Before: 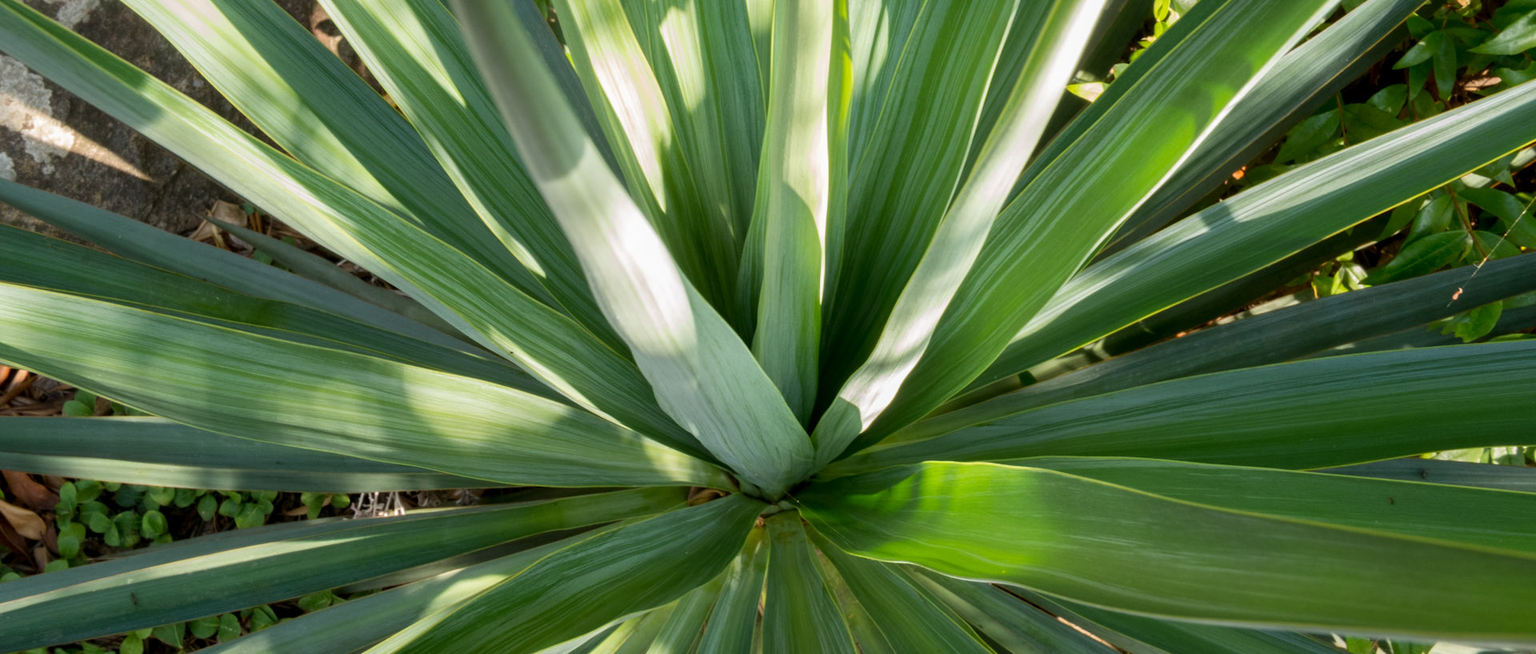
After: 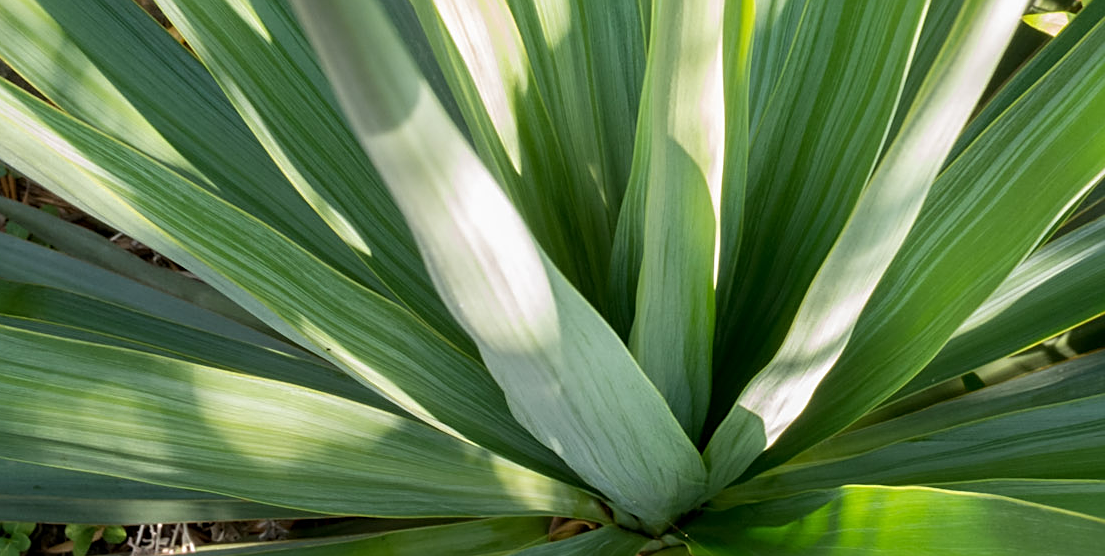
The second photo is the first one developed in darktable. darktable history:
sharpen: on, module defaults
crop: left 16.216%, top 11.251%, right 26.195%, bottom 20.615%
